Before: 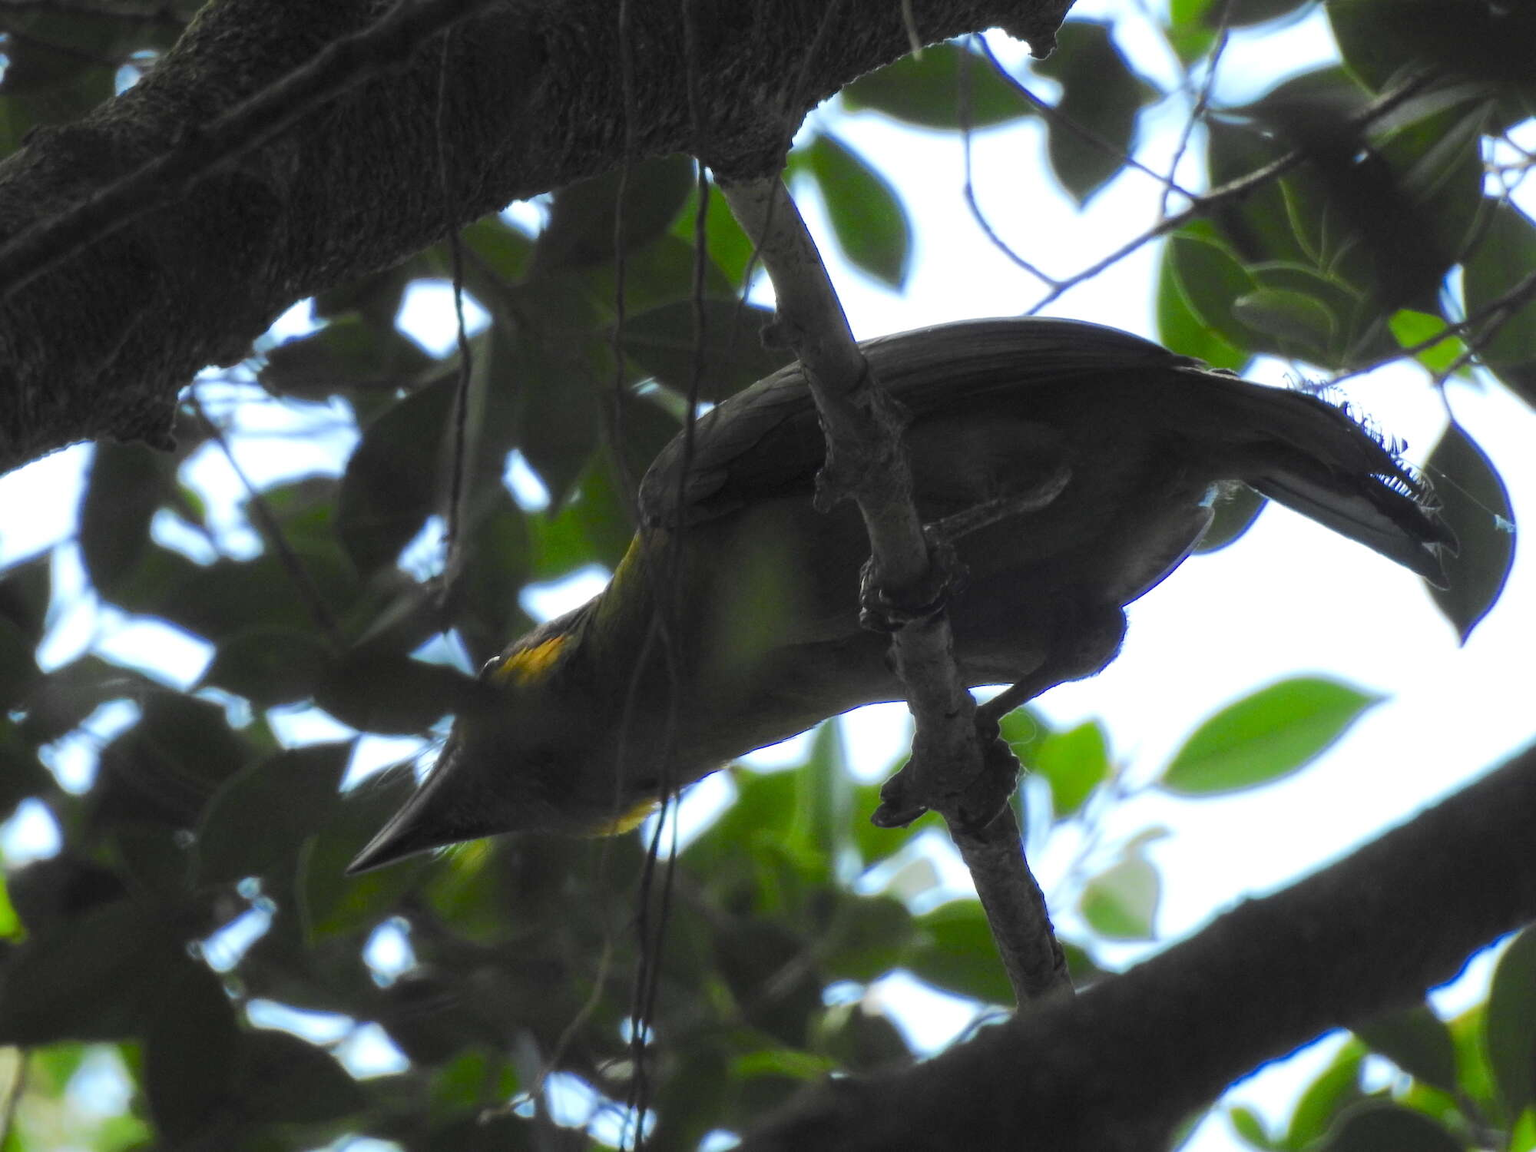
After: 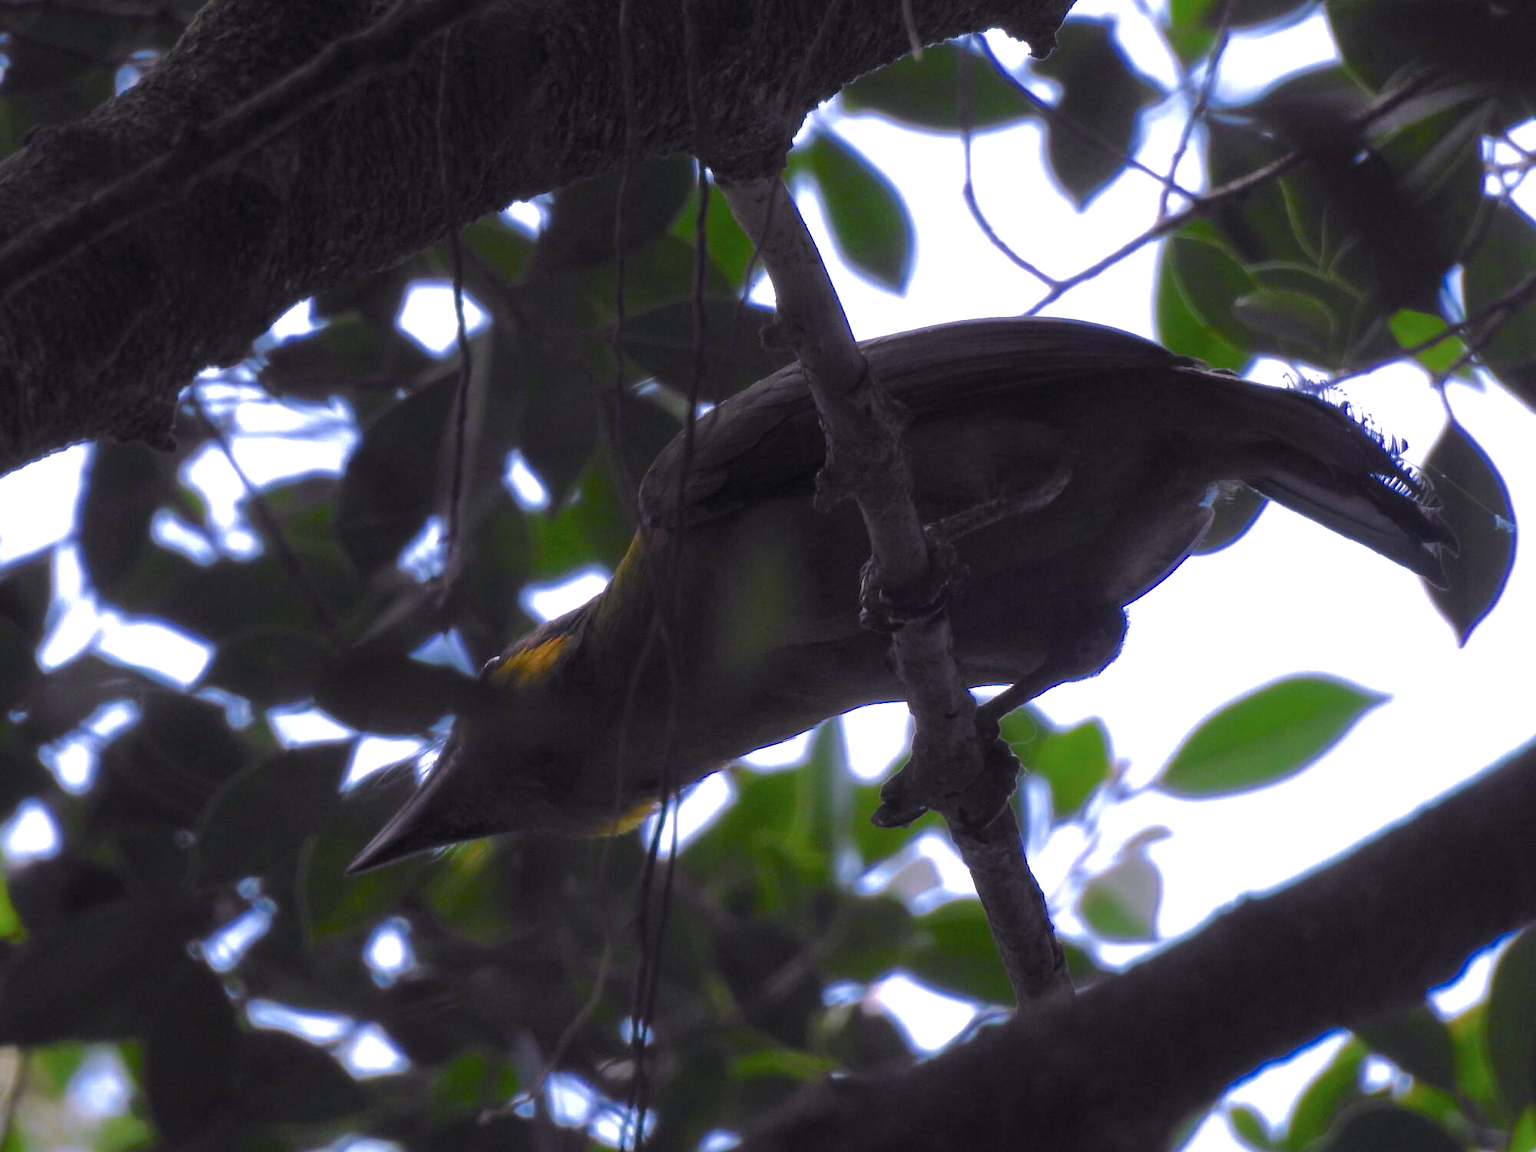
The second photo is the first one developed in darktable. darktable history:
base curve: curves: ch0 [(0, 0) (0.826, 0.587) (1, 1)]
white balance: red 1.188, blue 1.11
color calibration: x 0.37, y 0.382, temperature 4313.32 K
